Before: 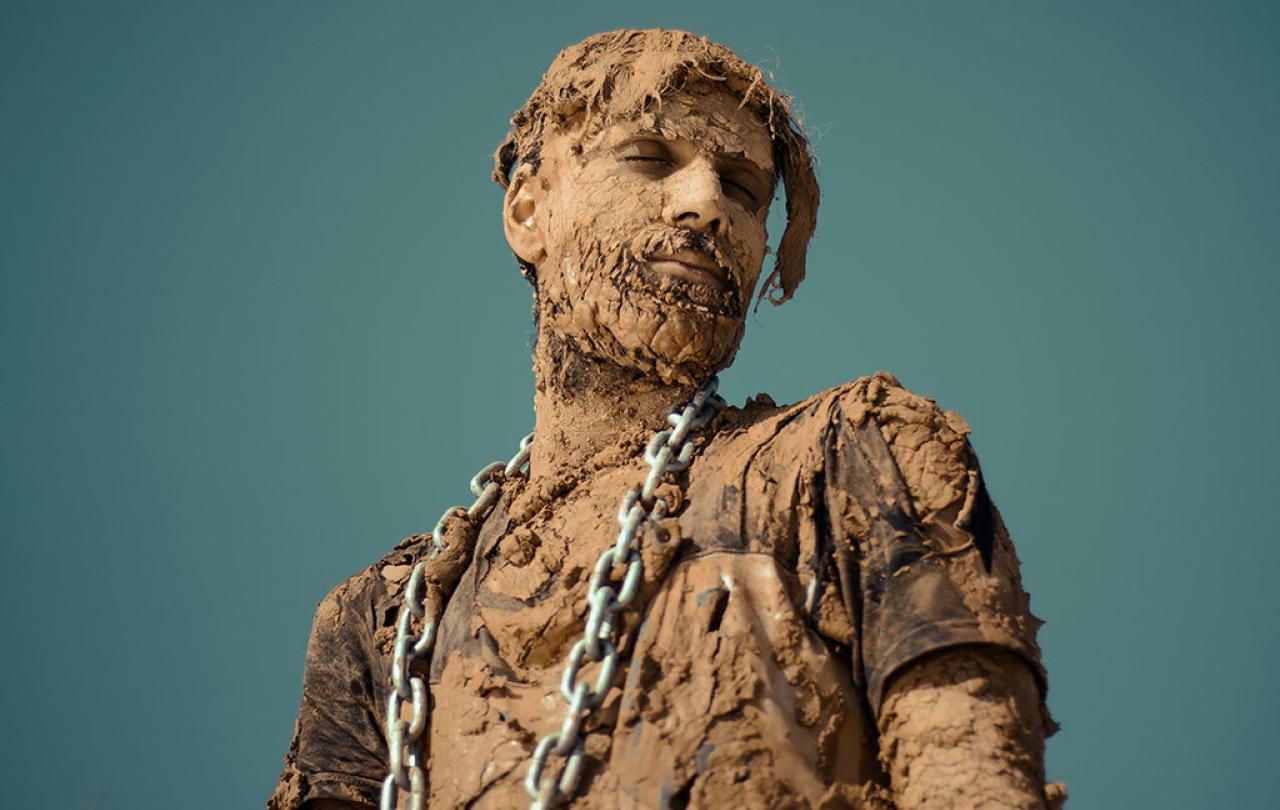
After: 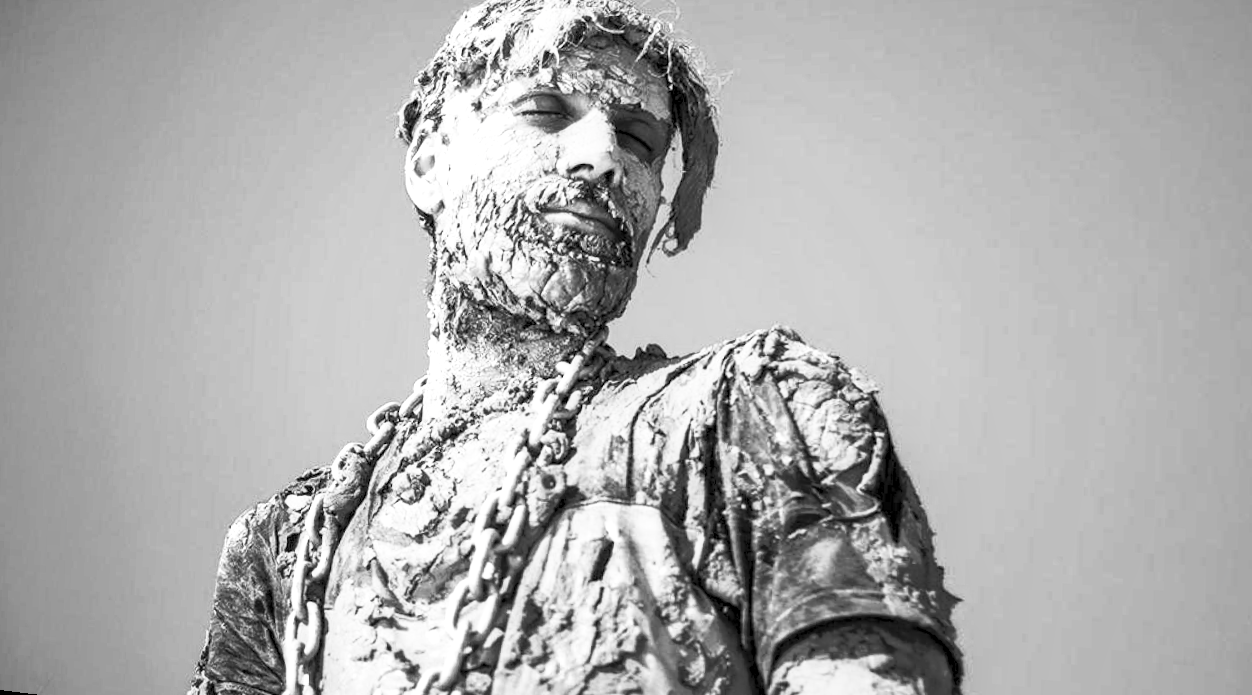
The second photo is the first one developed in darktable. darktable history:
tone curve: curves: ch0 [(0, 0) (0.003, 0.013) (0.011, 0.017) (0.025, 0.035) (0.044, 0.093) (0.069, 0.146) (0.1, 0.179) (0.136, 0.243) (0.177, 0.294) (0.224, 0.332) (0.277, 0.412) (0.335, 0.454) (0.399, 0.531) (0.468, 0.611) (0.543, 0.669) (0.623, 0.738) (0.709, 0.823) (0.801, 0.881) (0.898, 0.951) (1, 1)], preserve colors none
color balance rgb: linear chroma grading › global chroma 15%, perceptual saturation grading › global saturation 30%
local contrast: highlights 40%, shadows 60%, detail 136%, midtone range 0.514
contrast brightness saturation: contrast 0.53, brightness 0.47, saturation -1
rotate and perspective: rotation 1.69°, lens shift (vertical) -0.023, lens shift (horizontal) -0.291, crop left 0.025, crop right 0.988, crop top 0.092, crop bottom 0.842
